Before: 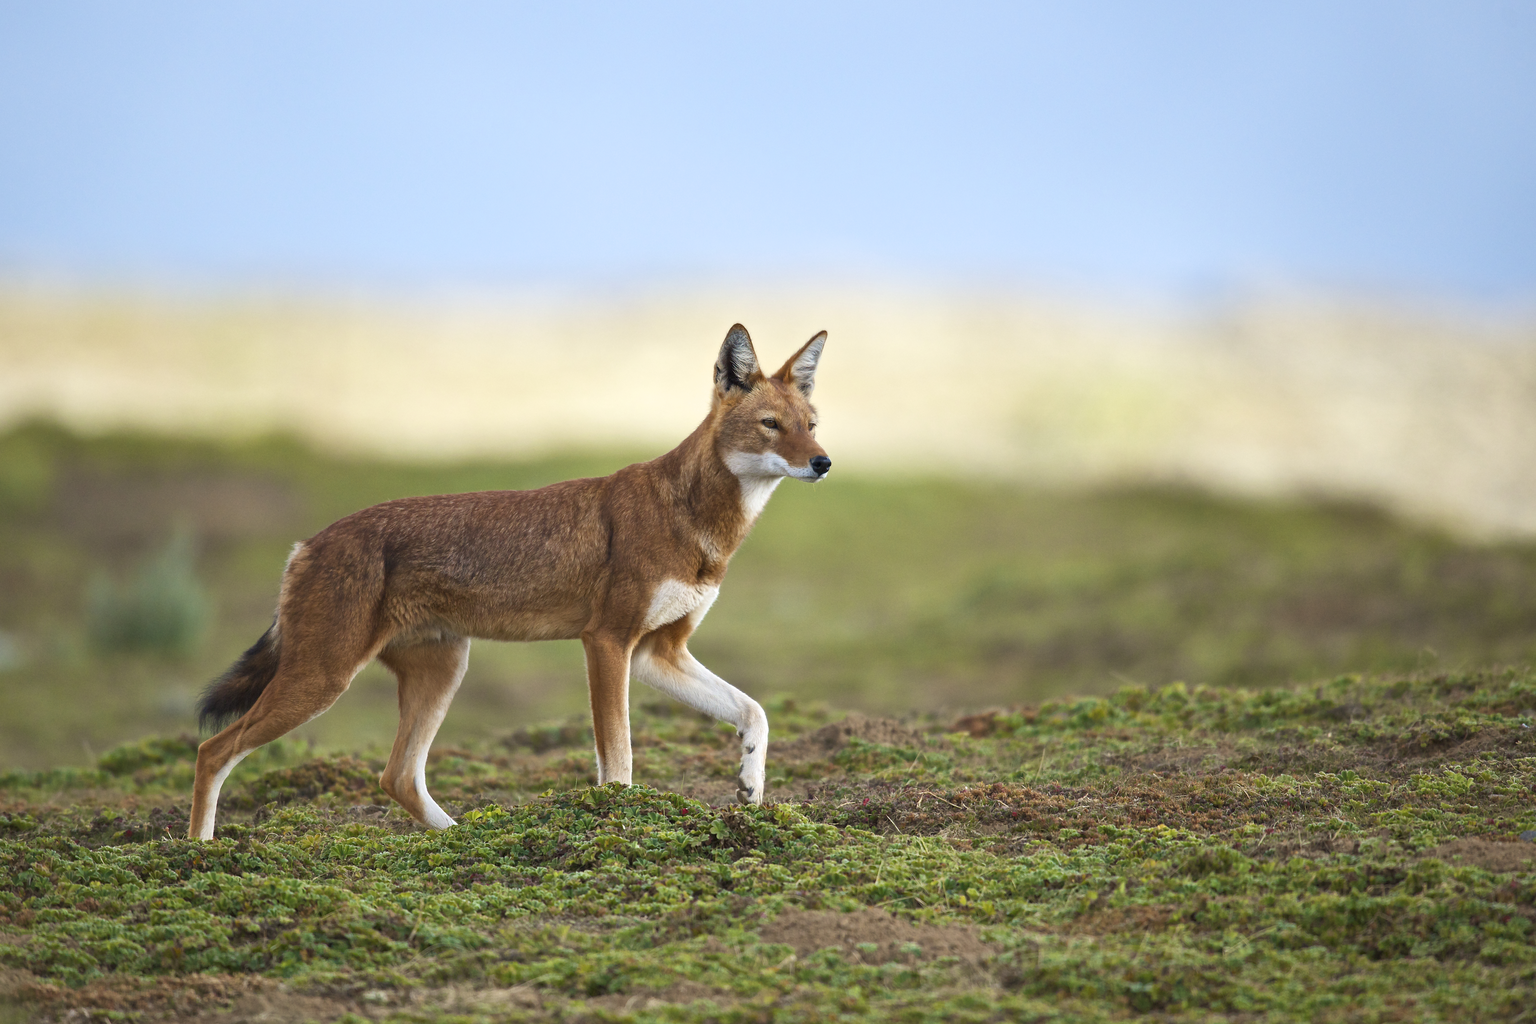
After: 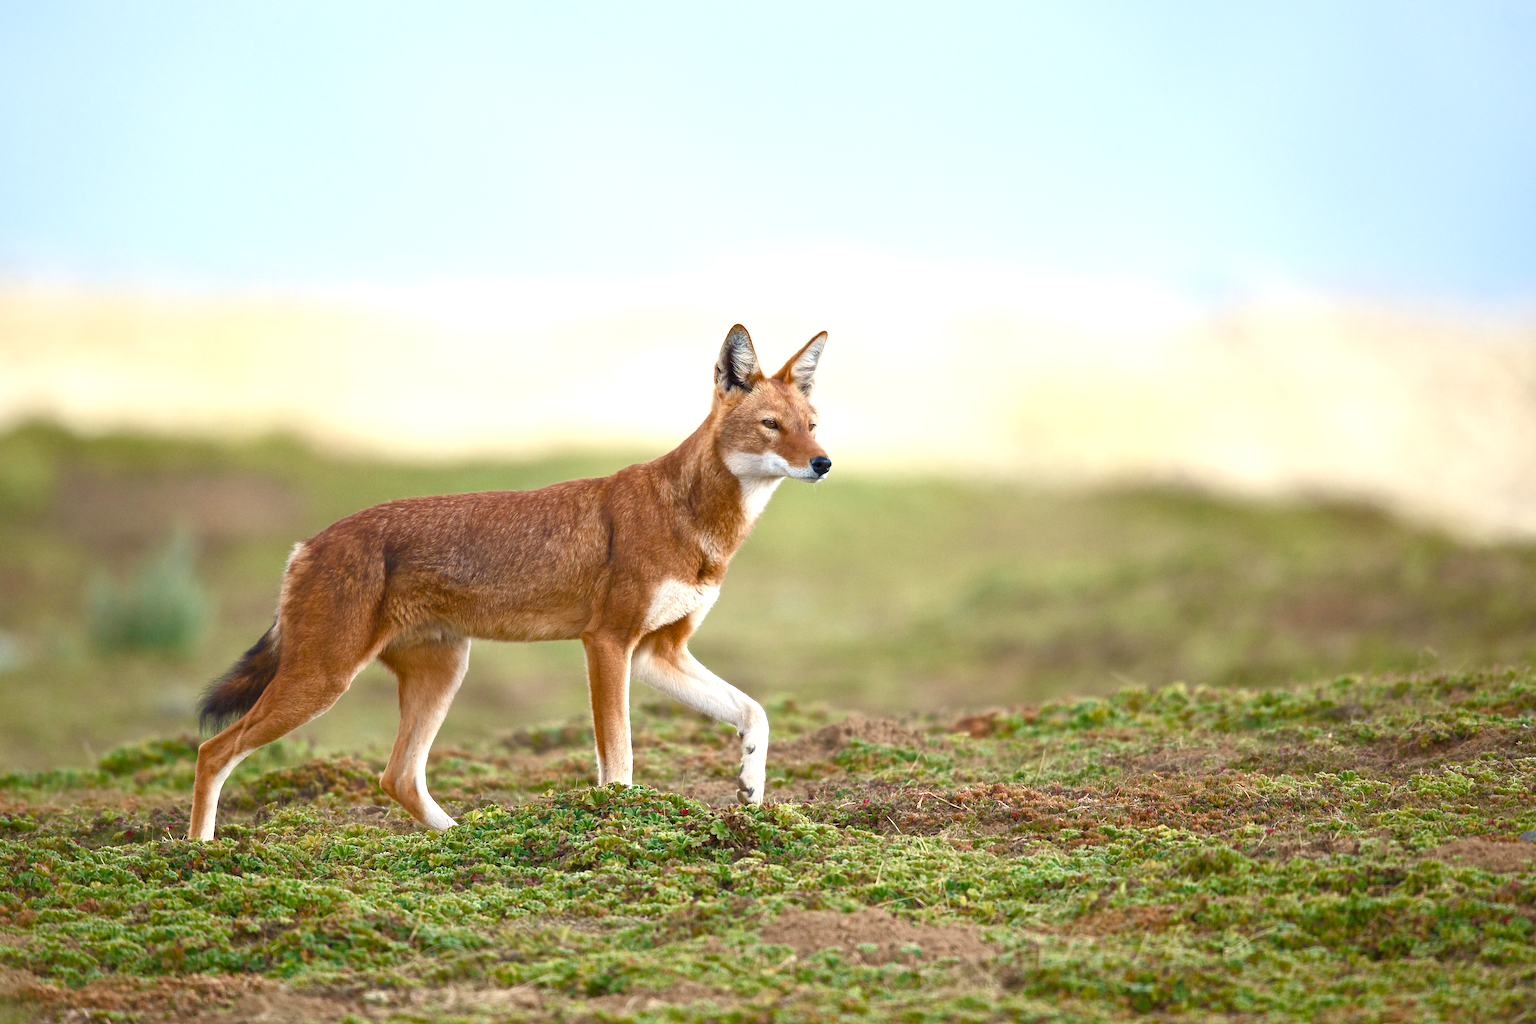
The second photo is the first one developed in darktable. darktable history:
color balance rgb: highlights gain › chroma 2.049%, highlights gain › hue 74°, perceptual saturation grading › global saturation 20%, perceptual saturation grading › highlights -50.434%, perceptual saturation grading › shadows 31.13%, perceptual brilliance grading › global brilliance -1.068%, perceptual brilliance grading › highlights -1.687%, perceptual brilliance grading › mid-tones -1.287%, perceptual brilliance grading › shadows -1.628%, global vibrance 20%
tone equalizer: on, module defaults
exposure: black level correction 0, exposure 0.703 EV, compensate highlight preservation false
local contrast: mode bilateral grid, contrast 100, coarseness 100, detail 94%, midtone range 0.2
